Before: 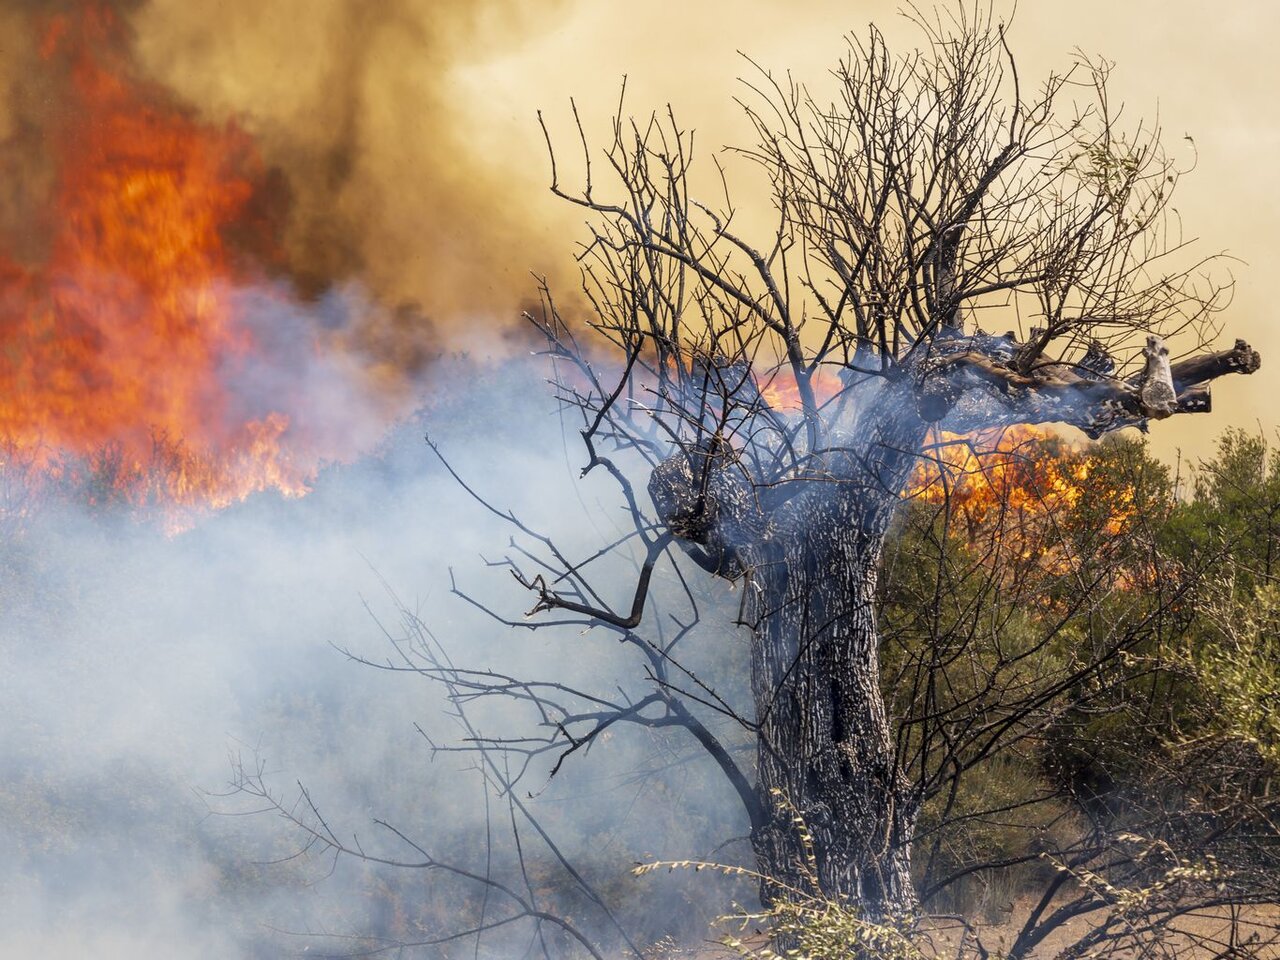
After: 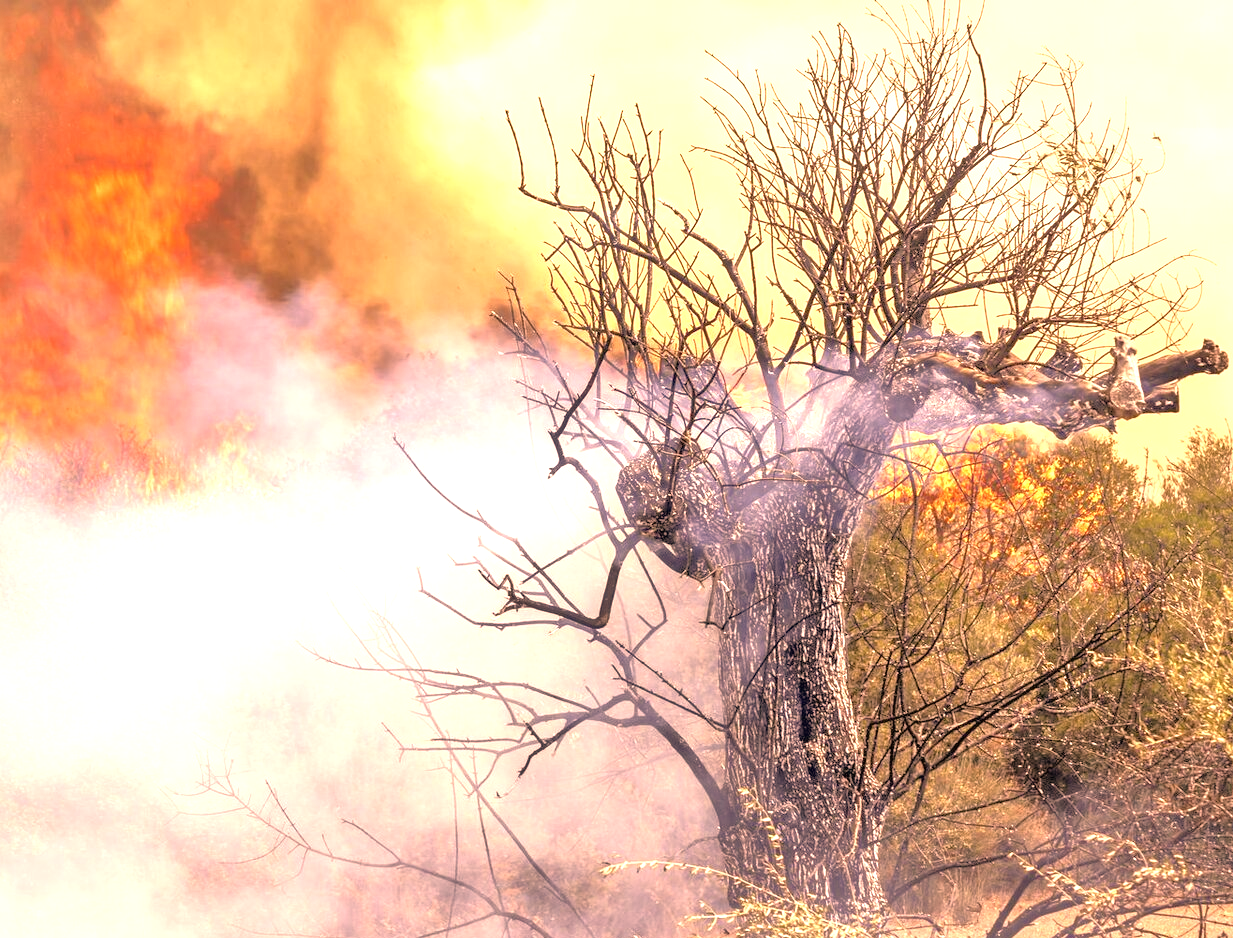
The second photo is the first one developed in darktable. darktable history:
crop and rotate: left 2.536%, right 1.107%, bottom 2.246%
exposure: black level correction 0, exposure 1.4 EV, compensate highlight preservation false
tone equalizer: -7 EV 0.15 EV, -6 EV 0.6 EV, -5 EV 1.15 EV, -4 EV 1.33 EV, -3 EV 1.15 EV, -2 EV 0.6 EV, -1 EV 0.15 EV, mask exposure compensation -0.5 EV
color correction: highlights a* 40, highlights b* 40, saturation 0.69
